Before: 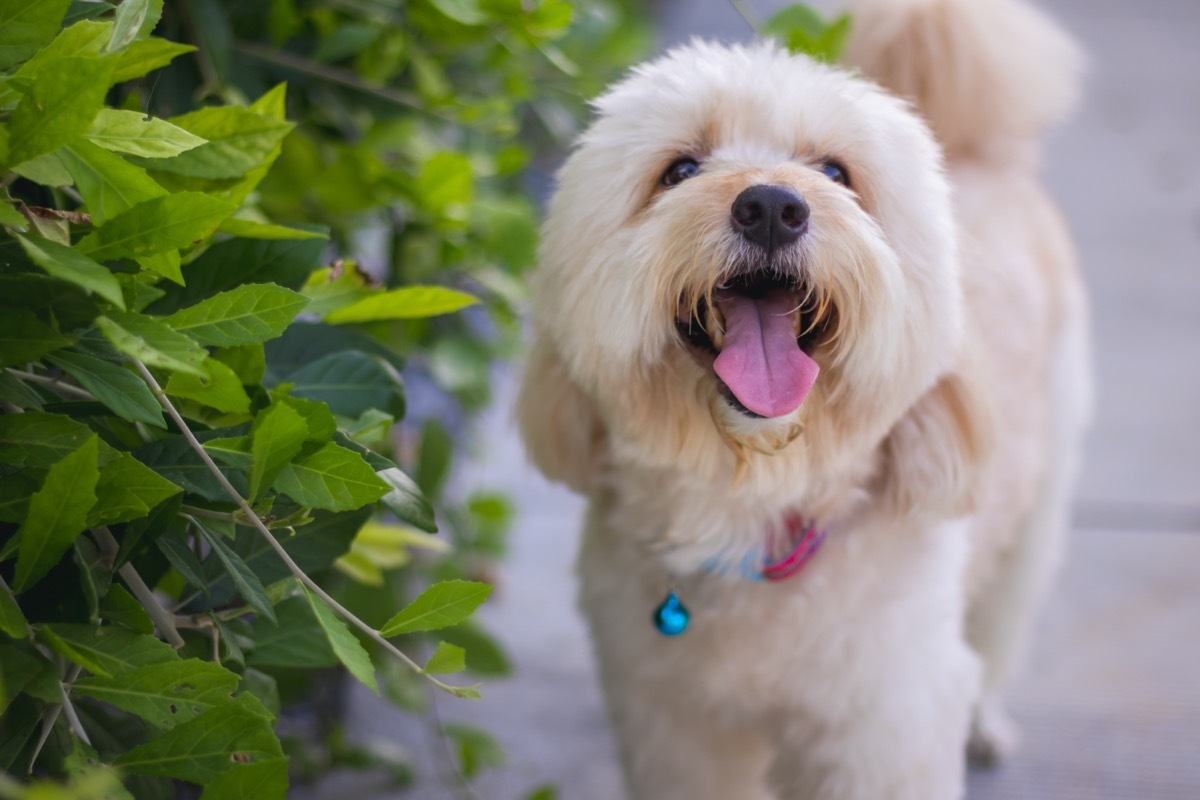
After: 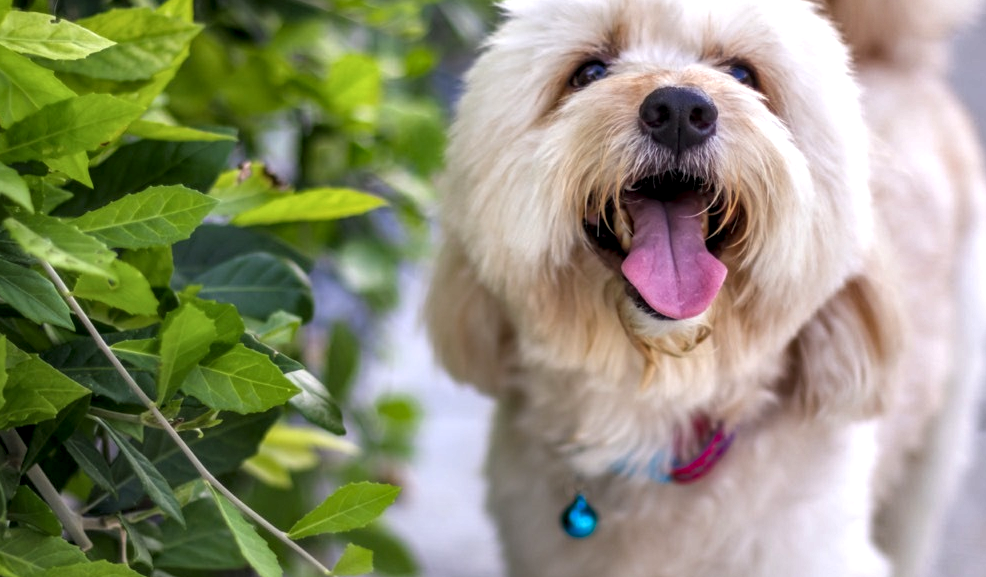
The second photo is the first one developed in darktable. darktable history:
tone equalizer: -8 EV -0.383 EV, -7 EV -0.42 EV, -6 EV -0.314 EV, -5 EV -0.197 EV, -3 EV 0.21 EV, -2 EV 0.341 EV, -1 EV 0.366 EV, +0 EV 0.394 EV
crop: left 7.736%, top 12.305%, right 10.082%, bottom 15.465%
local contrast: highlights 58%, detail 145%
shadows and highlights: soften with gaussian
